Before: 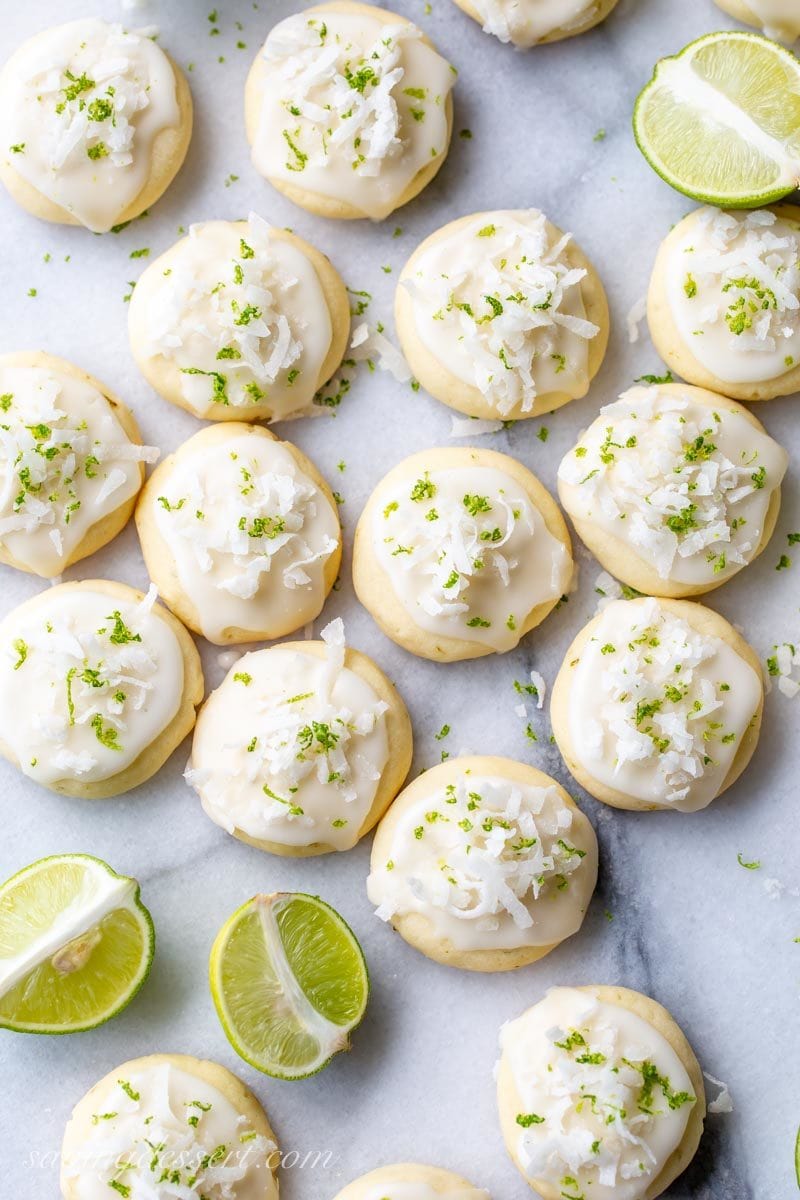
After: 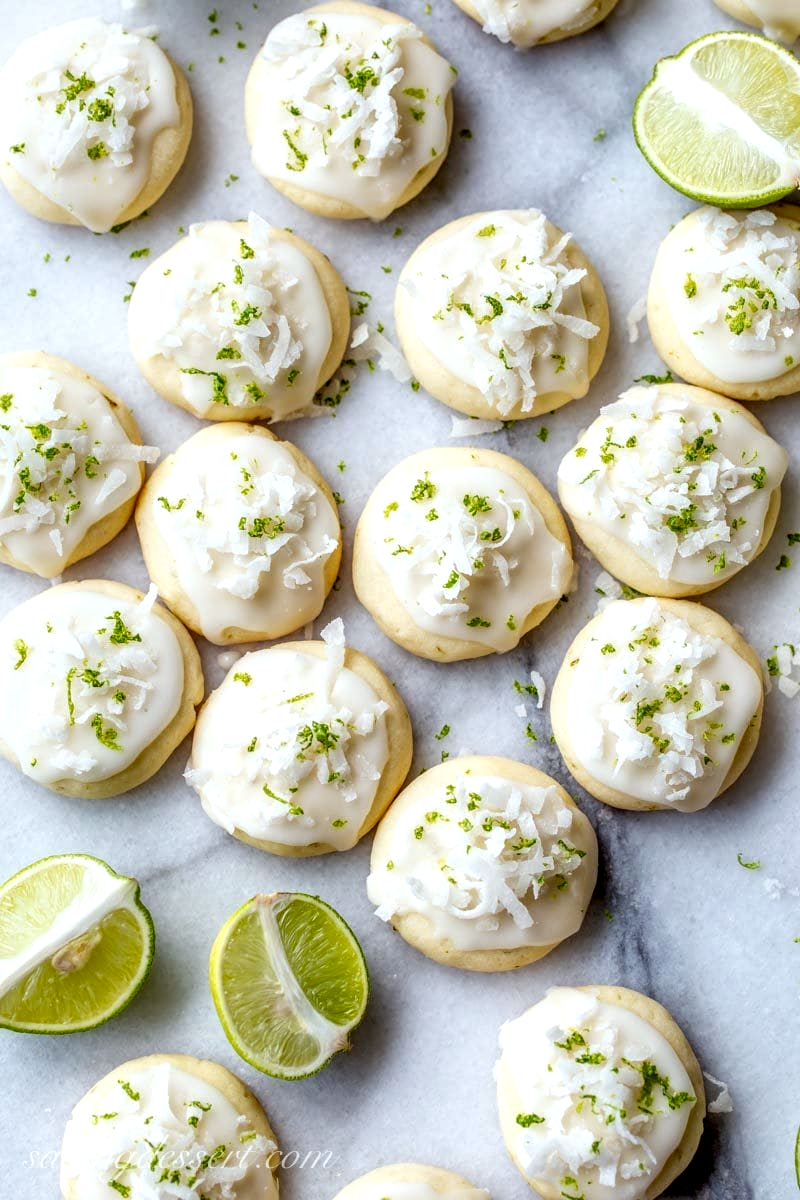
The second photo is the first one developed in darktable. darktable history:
color correction: highlights a* -2.82, highlights b* -2.09, shadows a* 2.56, shadows b* 2.67
local contrast: detail 150%
